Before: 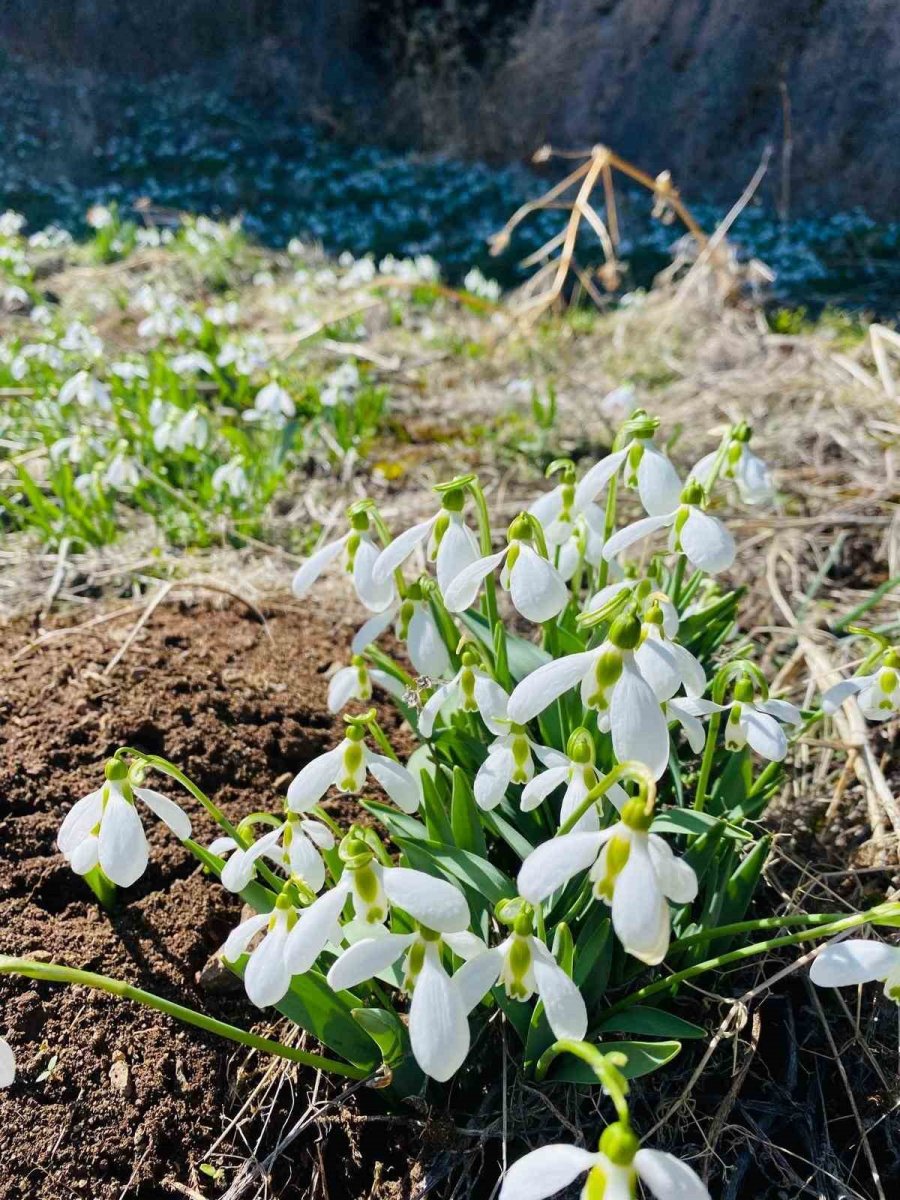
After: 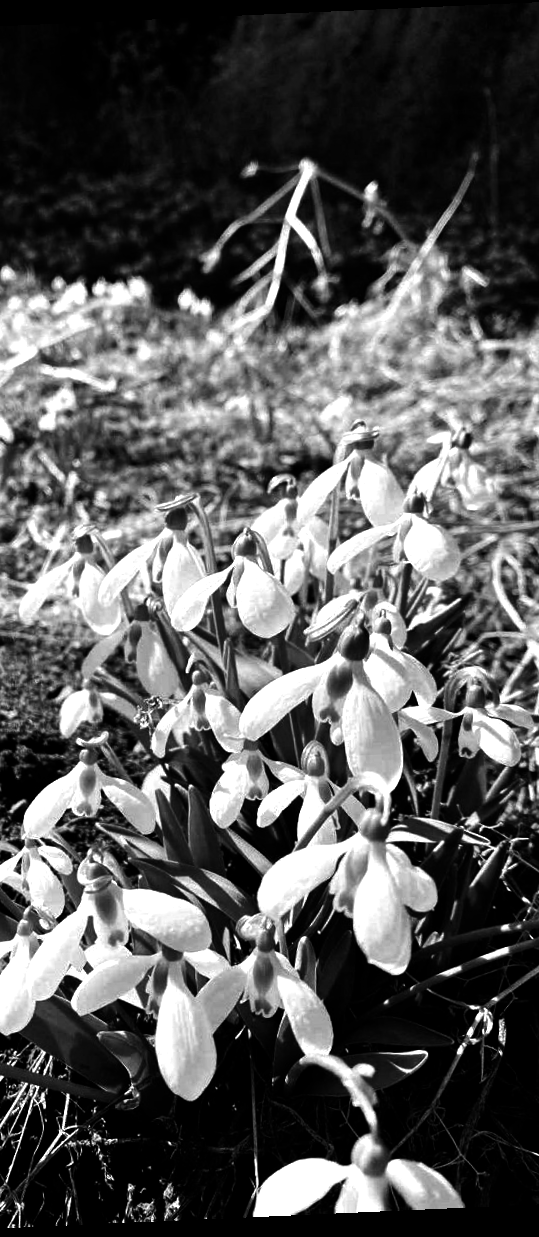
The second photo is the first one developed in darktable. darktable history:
contrast brightness saturation: contrast -0.03, brightness -0.59, saturation -1
rotate and perspective: rotation -2.56°, automatic cropping off
tone equalizer: -8 EV -0.75 EV, -7 EV -0.7 EV, -6 EV -0.6 EV, -5 EV -0.4 EV, -3 EV 0.4 EV, -2 EV 0.6 EV, -1 EV 0.7 EV, +0 EV 0.75 EV, edges refinement/feathering 500, mask exposure compensation -1.57 EV, preserve details no
color balance: contrast -0.5%
crop: left 31.458%, top 0%, right 11.876%
